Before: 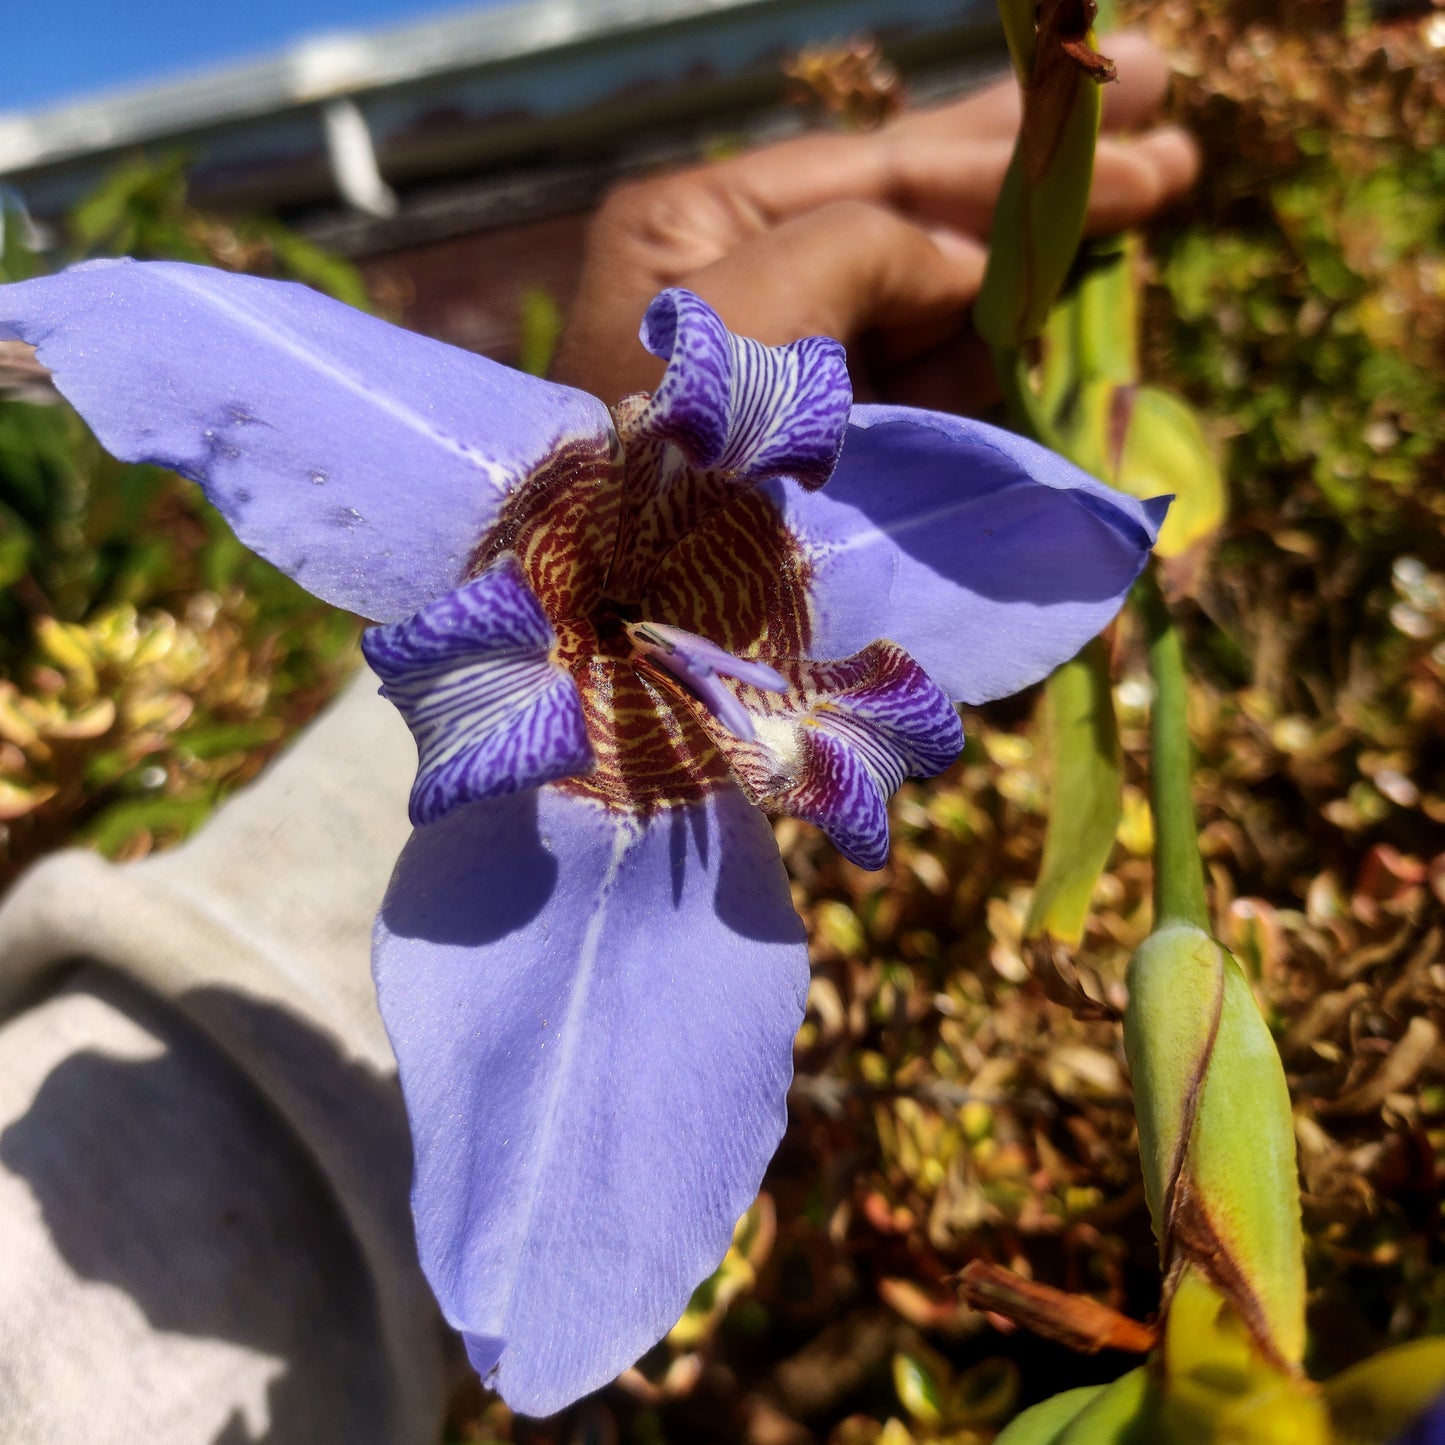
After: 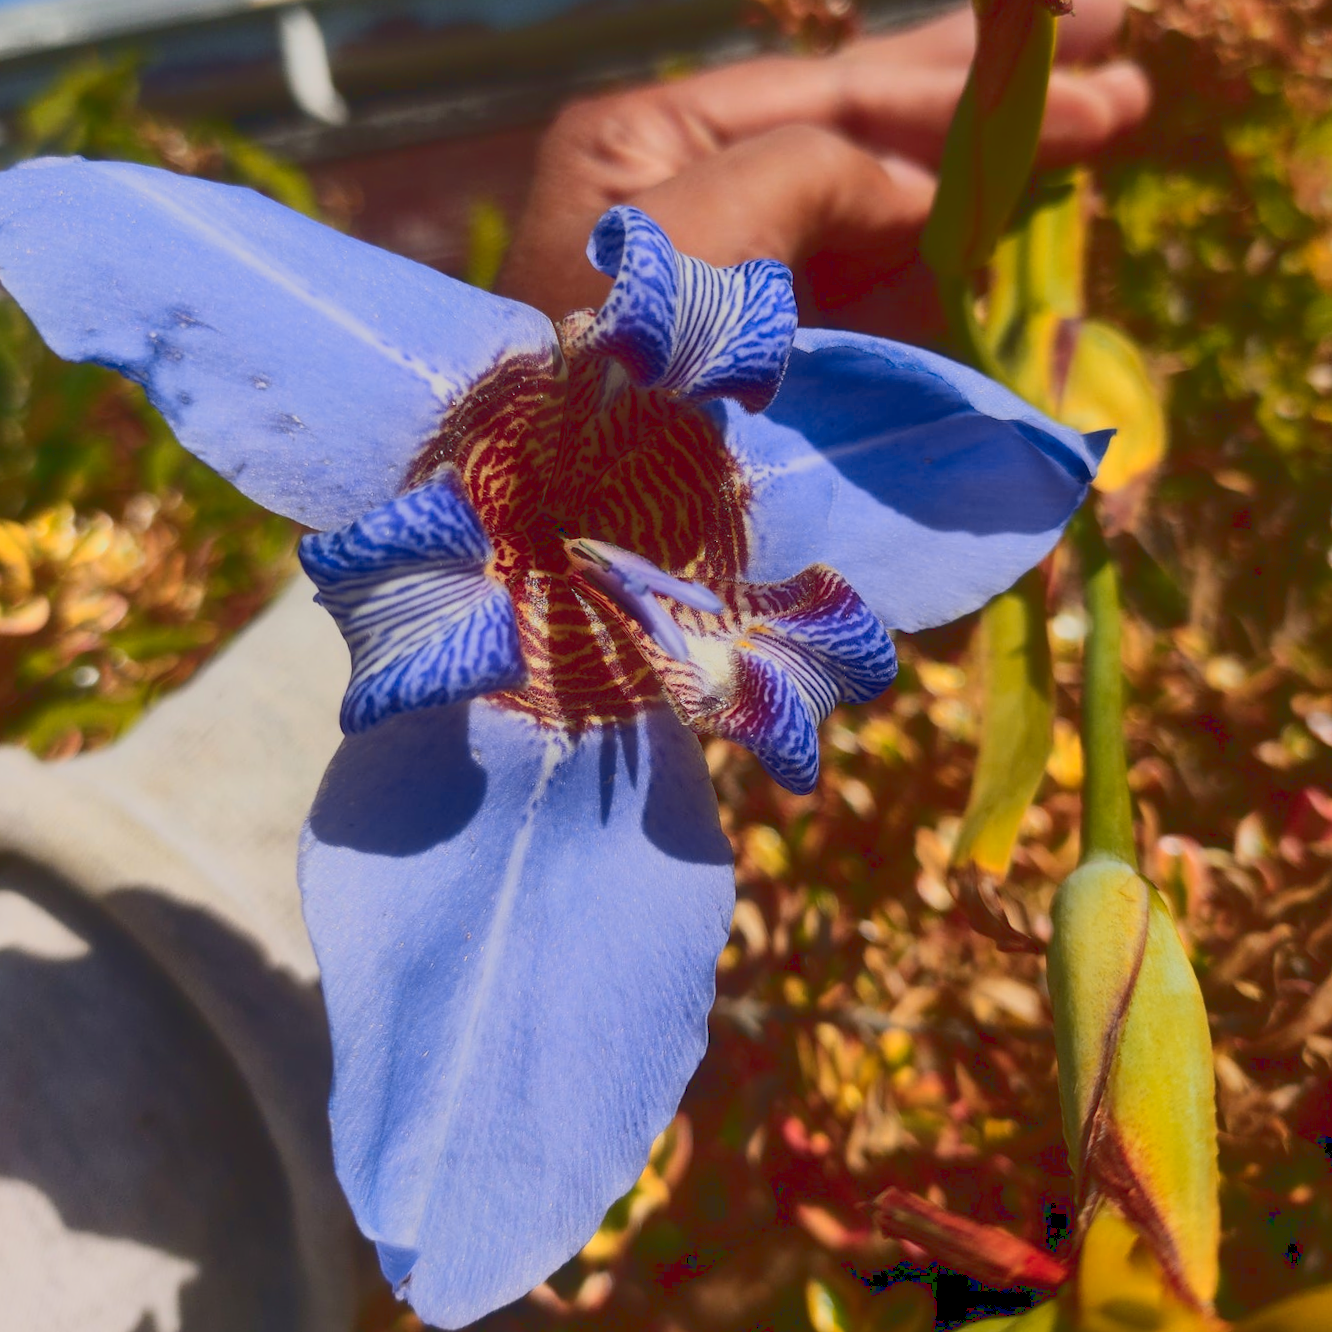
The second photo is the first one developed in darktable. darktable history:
tone curve: curves: ch0 [(0, 0.148) (0.191, 0.225) (0.712, 0.695) (0.864, 0.797) (1, 0.839)]
crop and rotate: angle -1.96°, left 3.097%, top 4.154%, right 1.586%, bottom 0.529%
color zones: curves: ch1 [(0.239, 0.552) (0.75, 0.5)]; ch2 [(0.25, 0.462) (0.749, 0.457)], mix 25.94%
